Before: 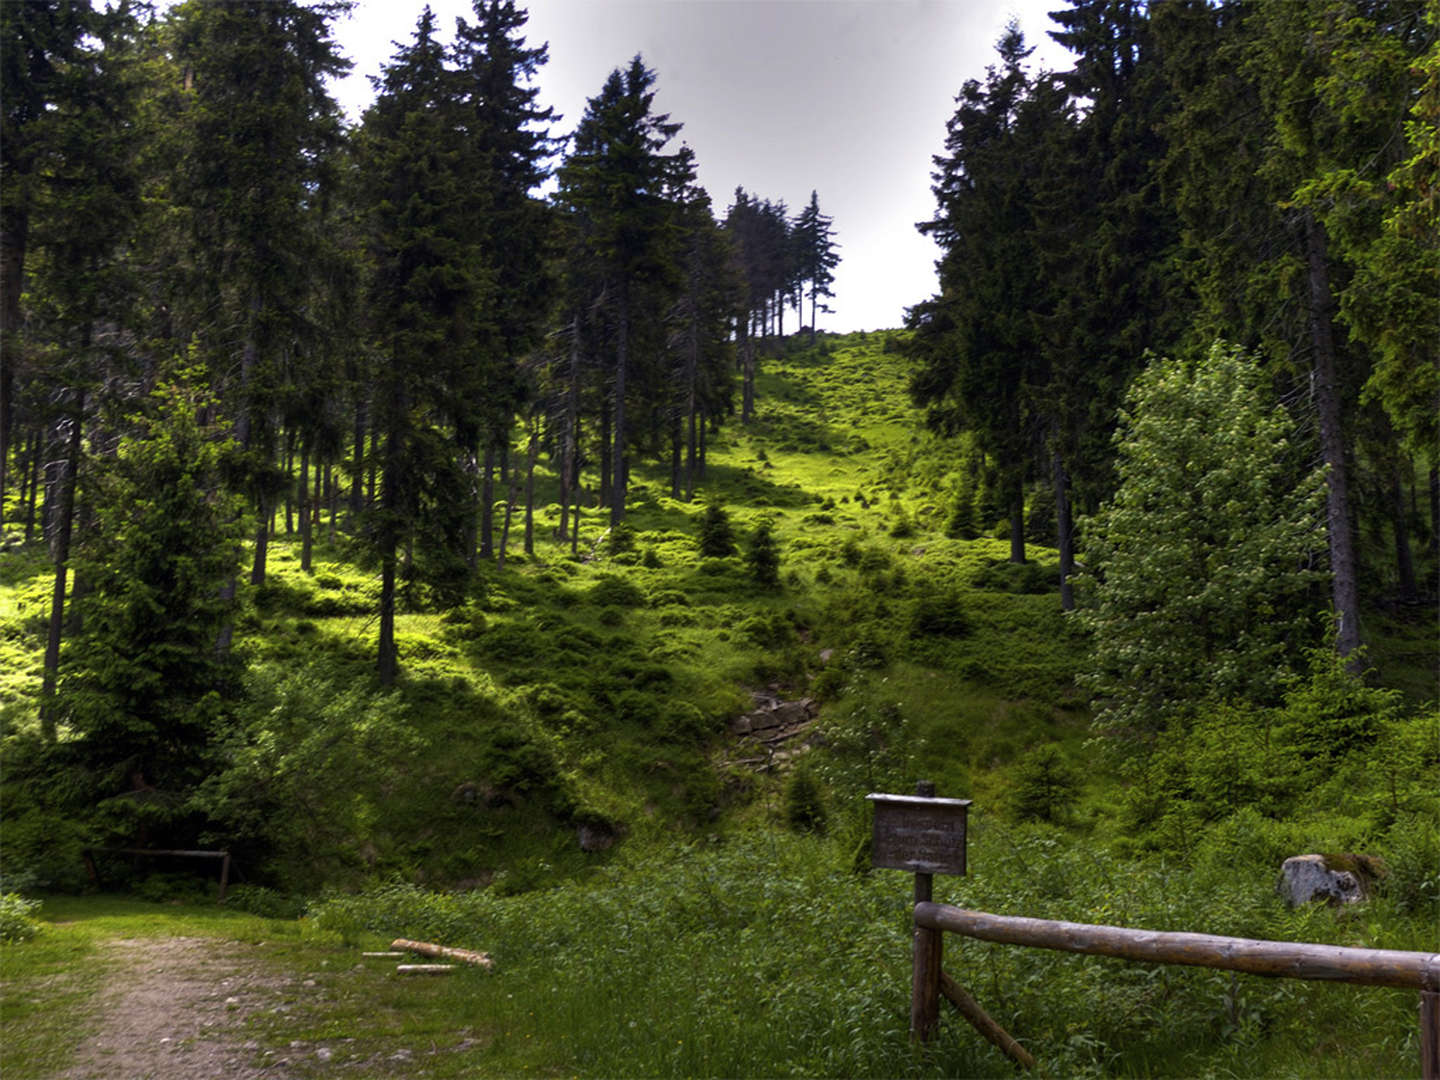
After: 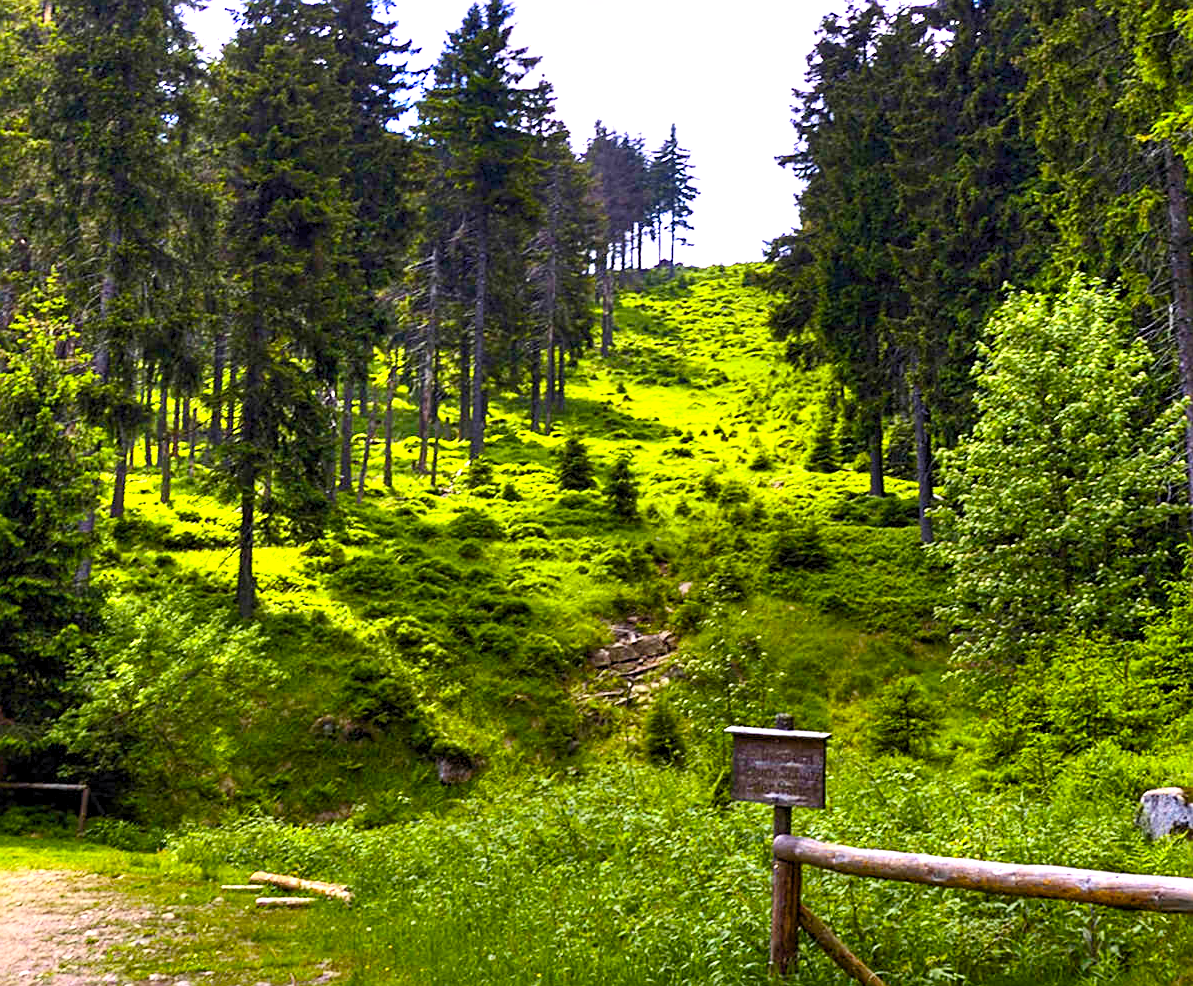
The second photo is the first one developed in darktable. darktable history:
crop: left 9.802%, top 6.267%, right 7.294%, bottom 2.41%
exposure: exposure 1.244 EV, compensate highlight preservation false
sharpen: on, module defaults
color balance rgb: perceptual saturation grading › global saturation 27.534%, perceptual saturation grading › highlights -25.218%, perceptual saturation grading › shadows 25.107%, global vibrance 24.442%
contrast equalizer: octaves 7, y [[0.48, 0.654, 0.731, 0.706, 0.772, 0.382], [0.55 ×6], [0 ×6], [0 ×6], [0 ×6]], mix 0.157
contrast brightness saturation: contrast 0.197, brightness 0.157, saturation 0.226
